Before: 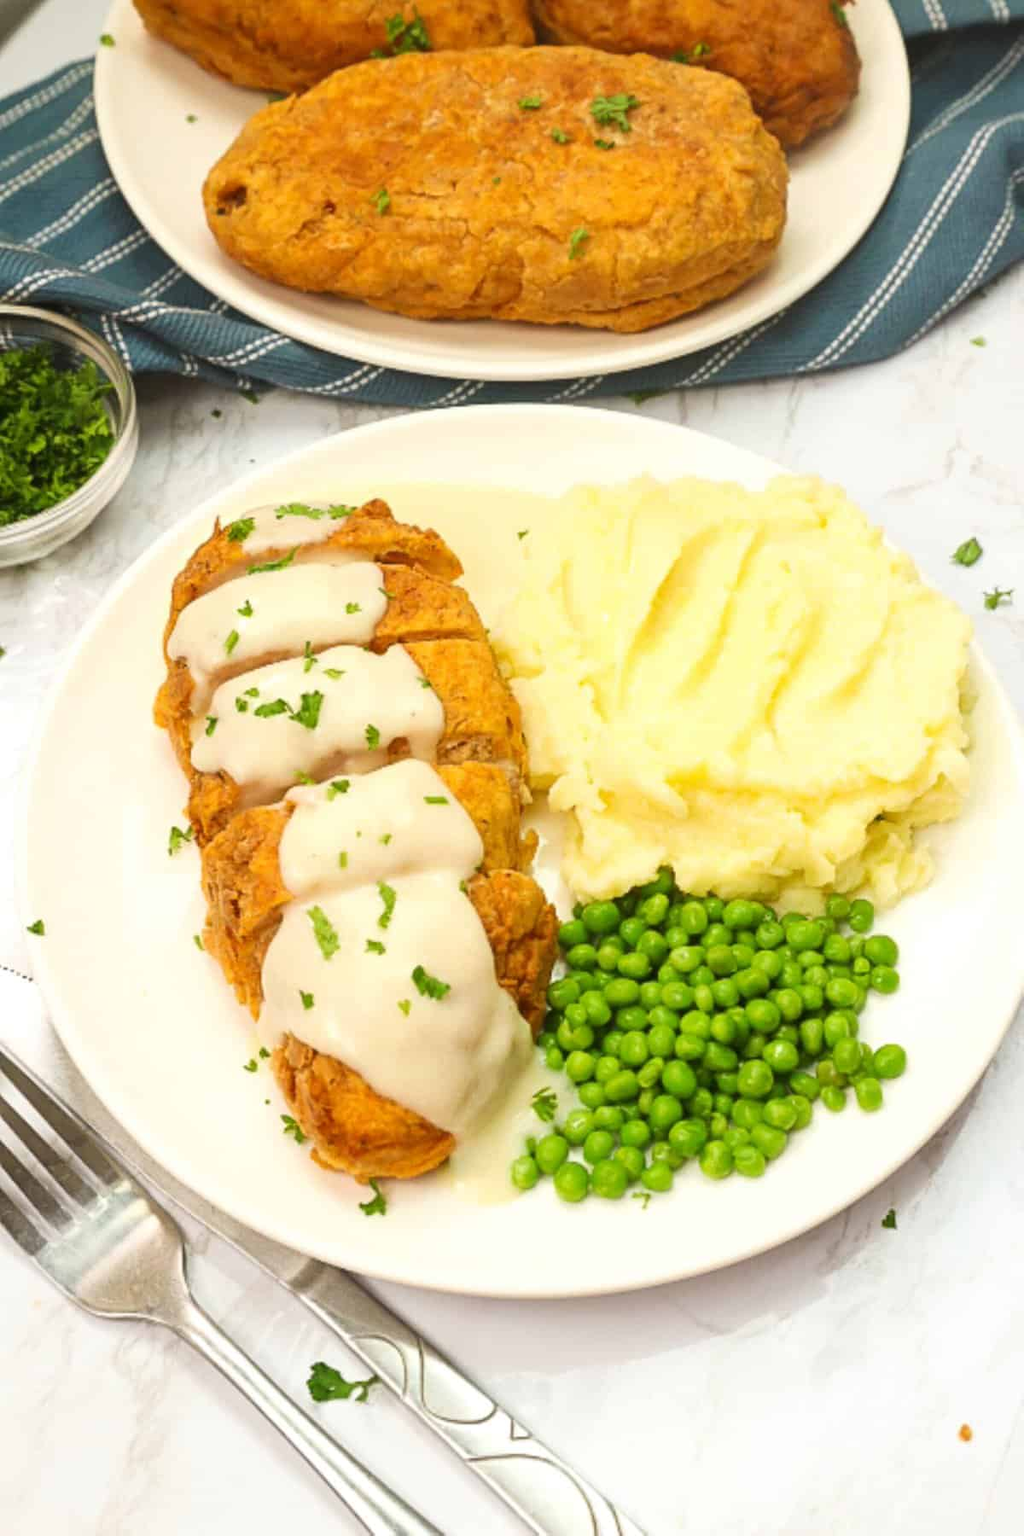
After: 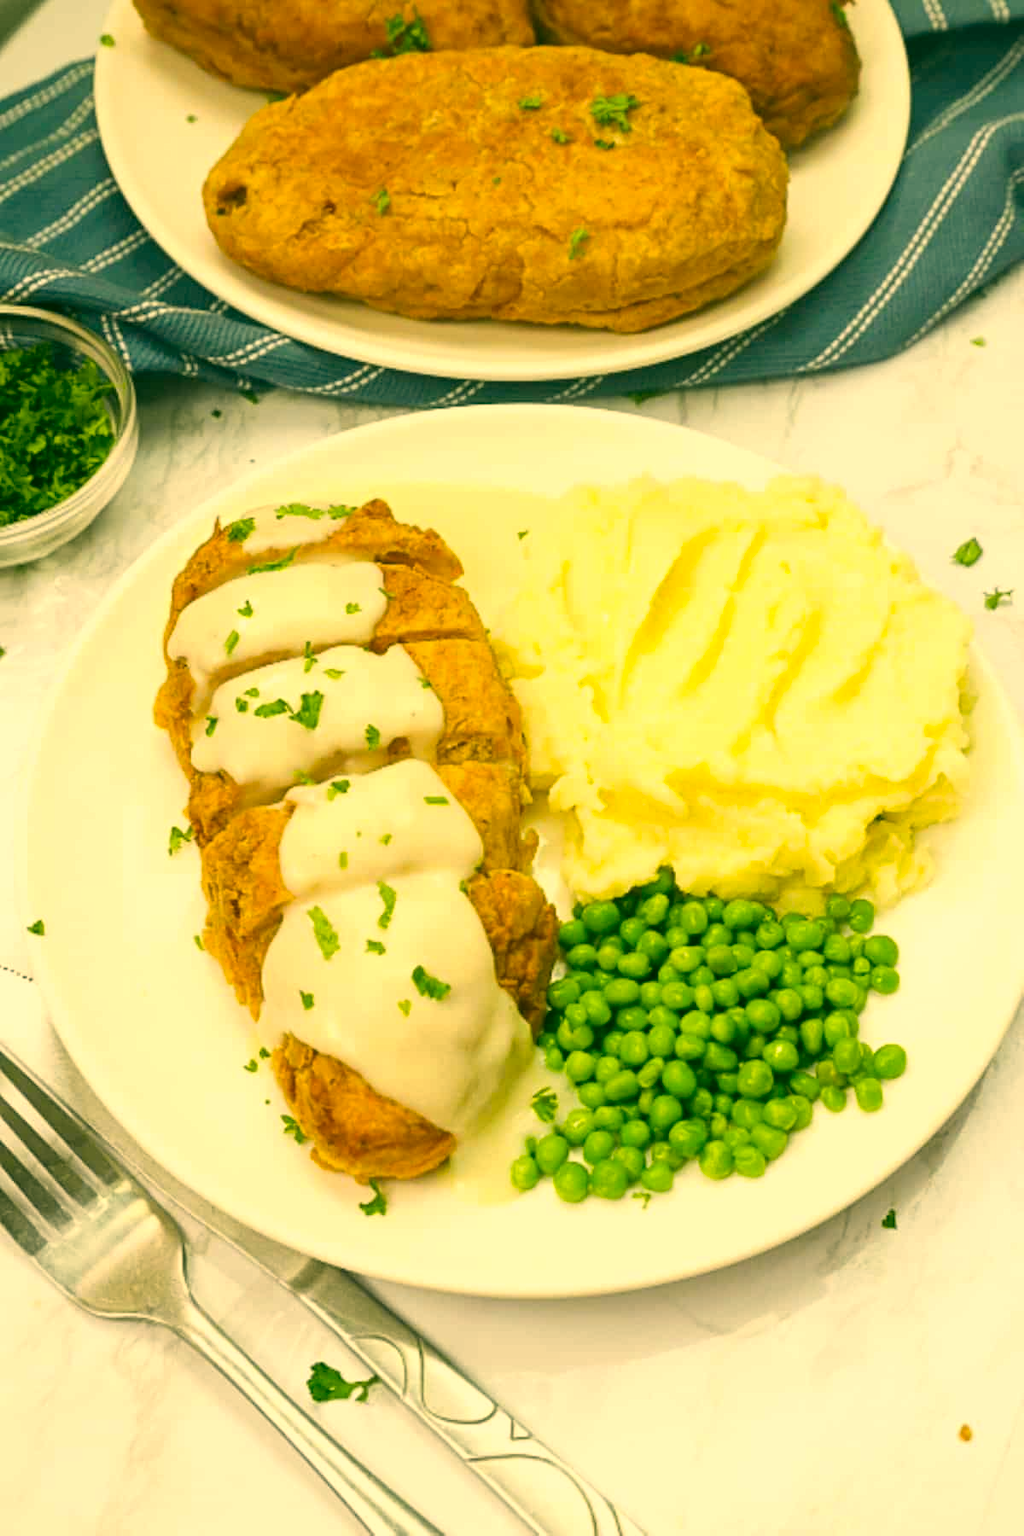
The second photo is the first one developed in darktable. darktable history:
color correction: highlights a* 5.71, highlights b* 33.02, shadows a* -26.65, shadows b* 3.78
